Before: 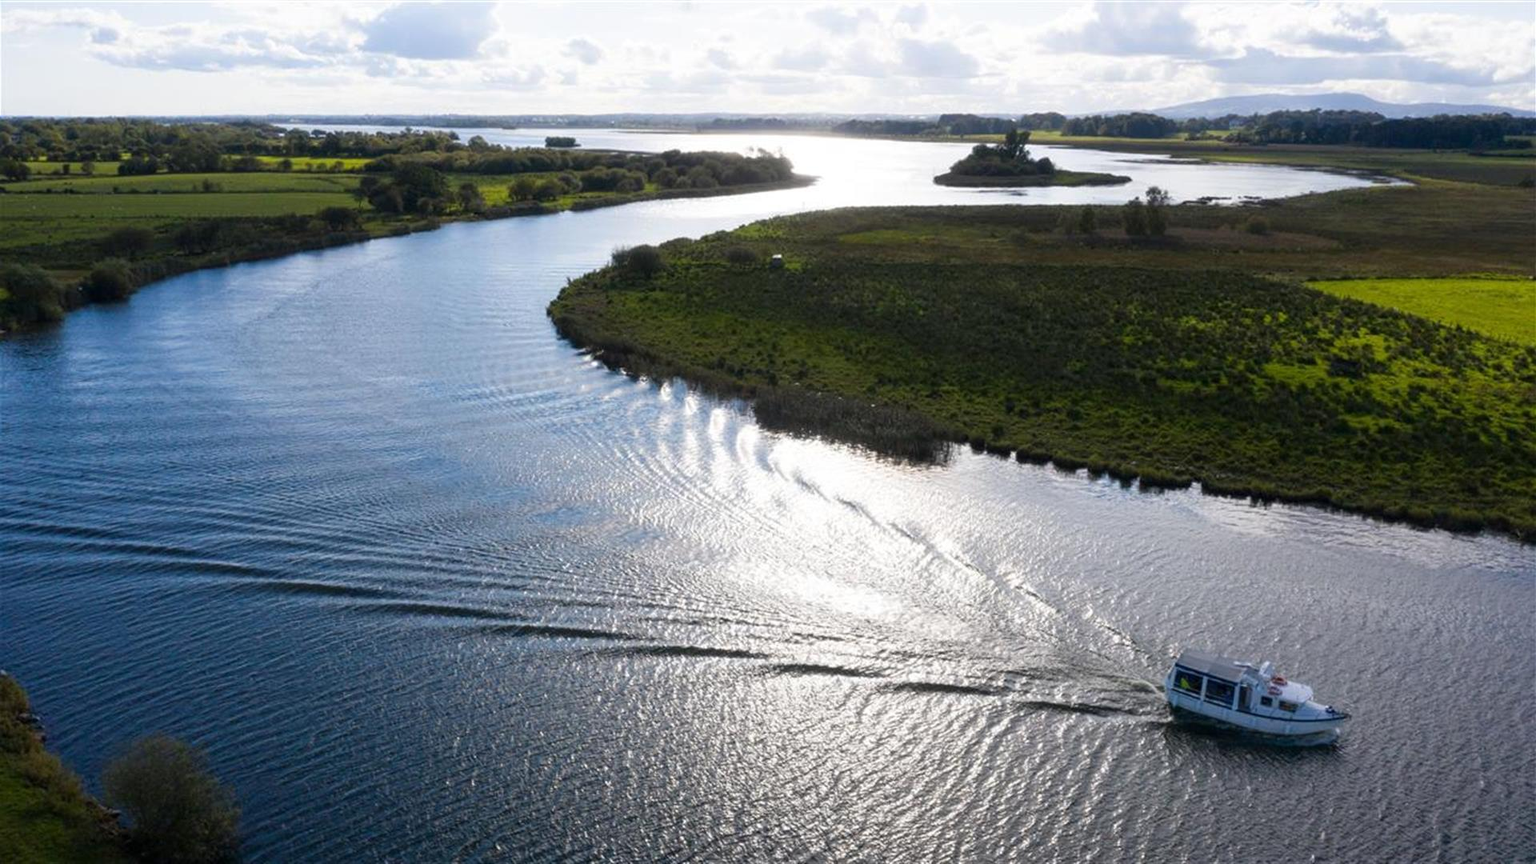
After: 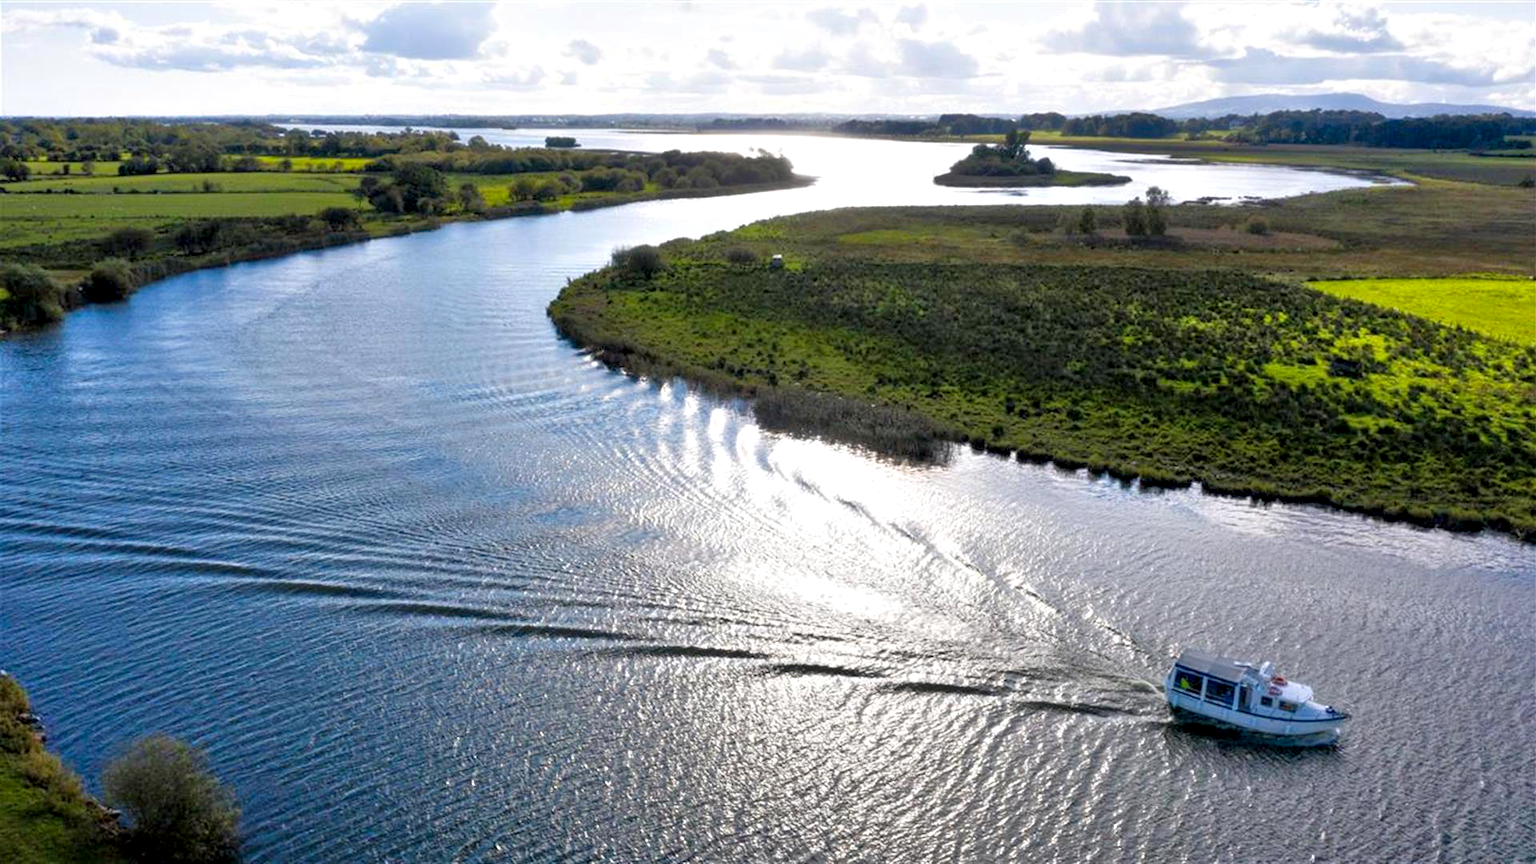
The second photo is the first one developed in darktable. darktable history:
contrast equalizer: y [[0.528, 0.548, 0.563, 0.562, 0.546, 0.526], [0.55 ×6], [0 ×6], [0 ×6], [0 ×6]]
tone equalizer: -7 EV 0.148 EV, -6 EV 0.568 EV, -5 EV 1.19 EV, -4 EV 1.35 EV, -3 EV 1.13 EV, -2 EV 0.6 EV, -1 EV 0.165 EV
